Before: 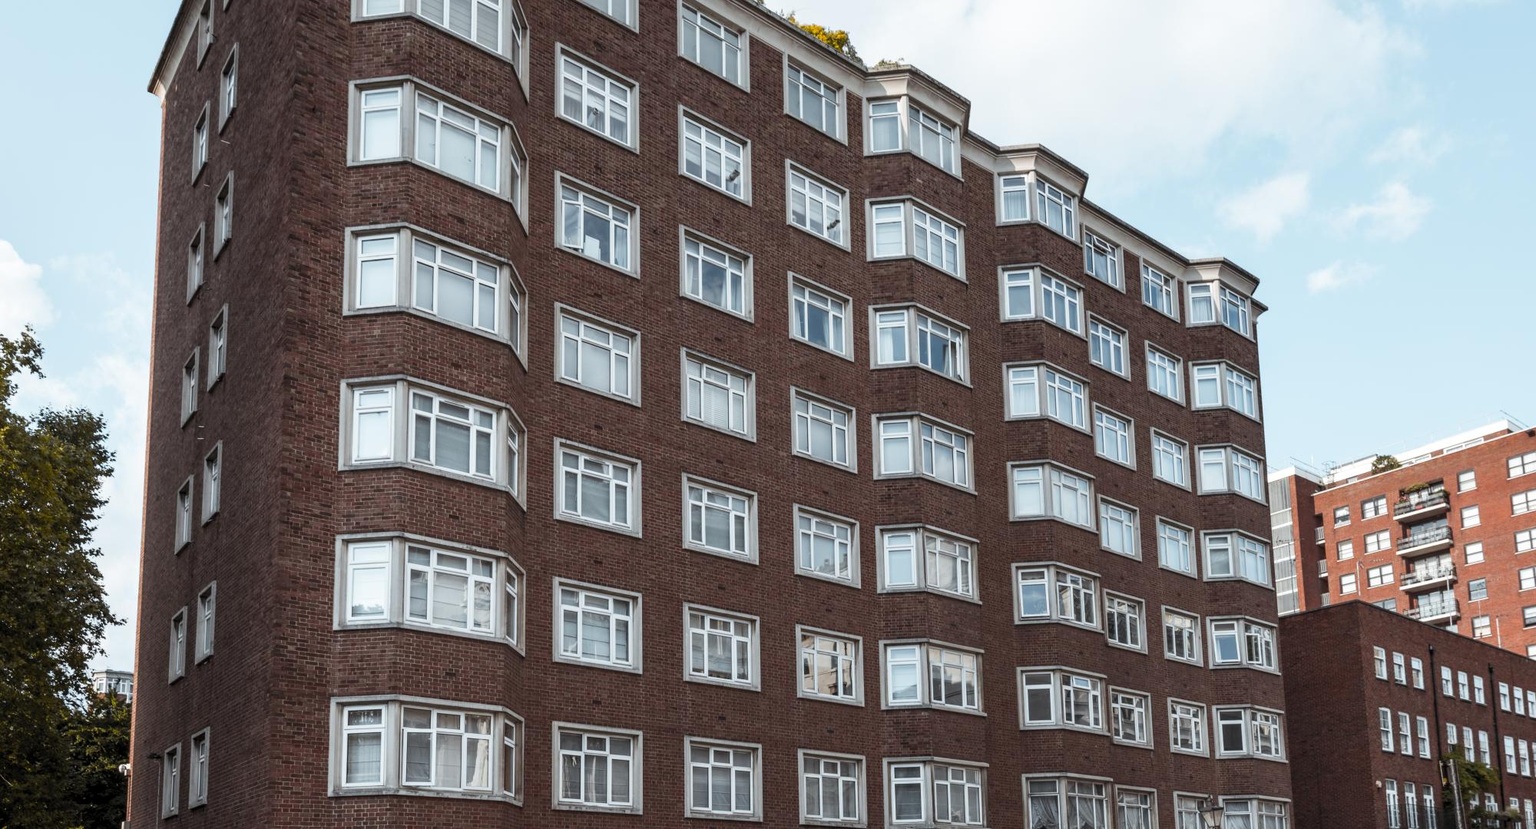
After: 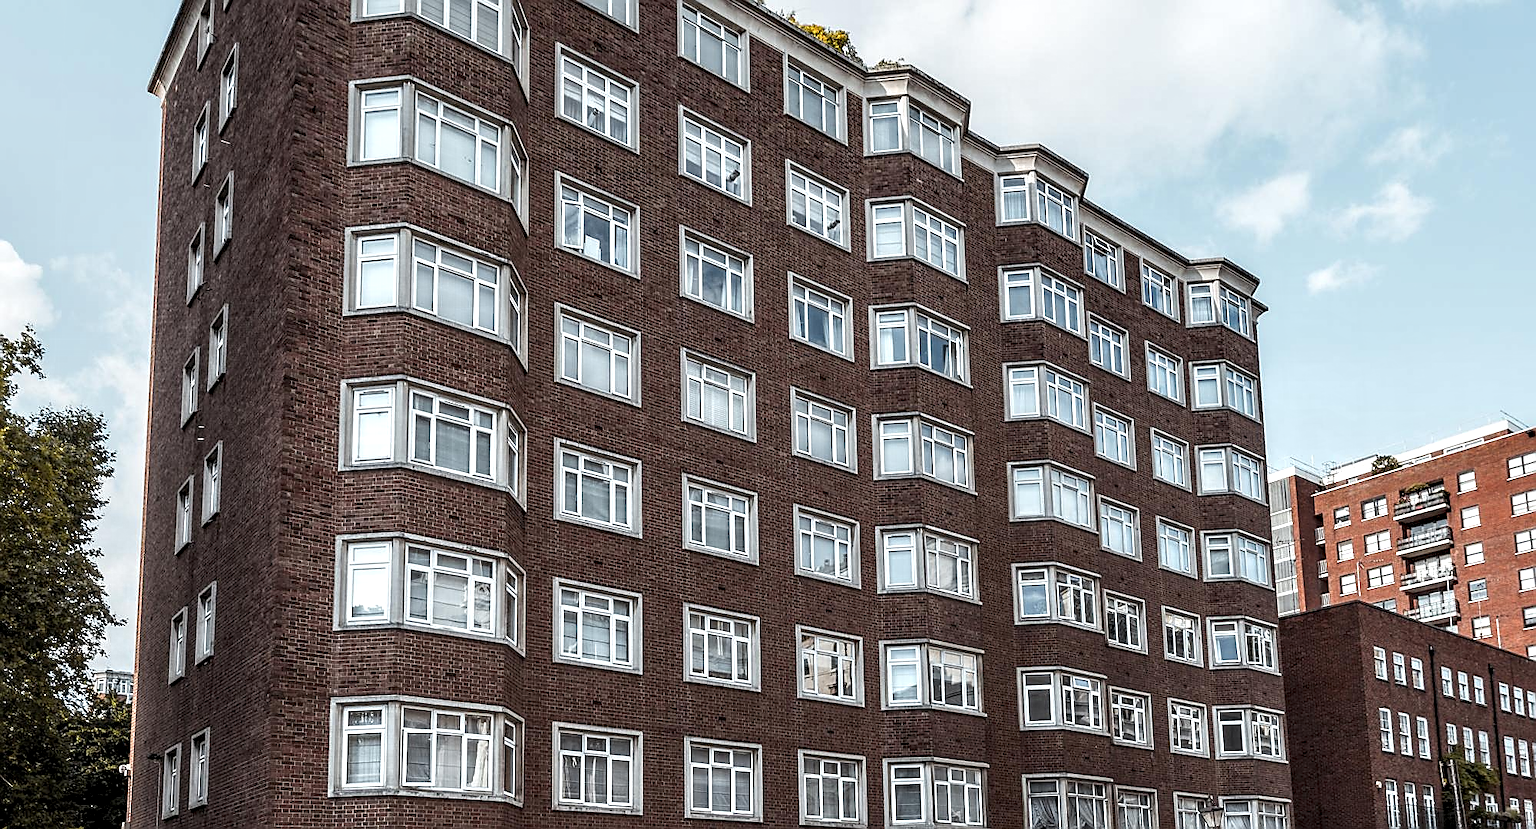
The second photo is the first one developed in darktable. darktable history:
sharpen: radius 1.408, amount 1.258, threshold 0.646
local contrast: detail 130%
contrast equalizer: y [[0.586, 0.584, 0.576, 0.565, 0.552, 0.539], [0.5 ×6], [0.97, 0.959, 0.919, 0.859, 0.789, 0.717], [0 ×6], [0 ×6]]
